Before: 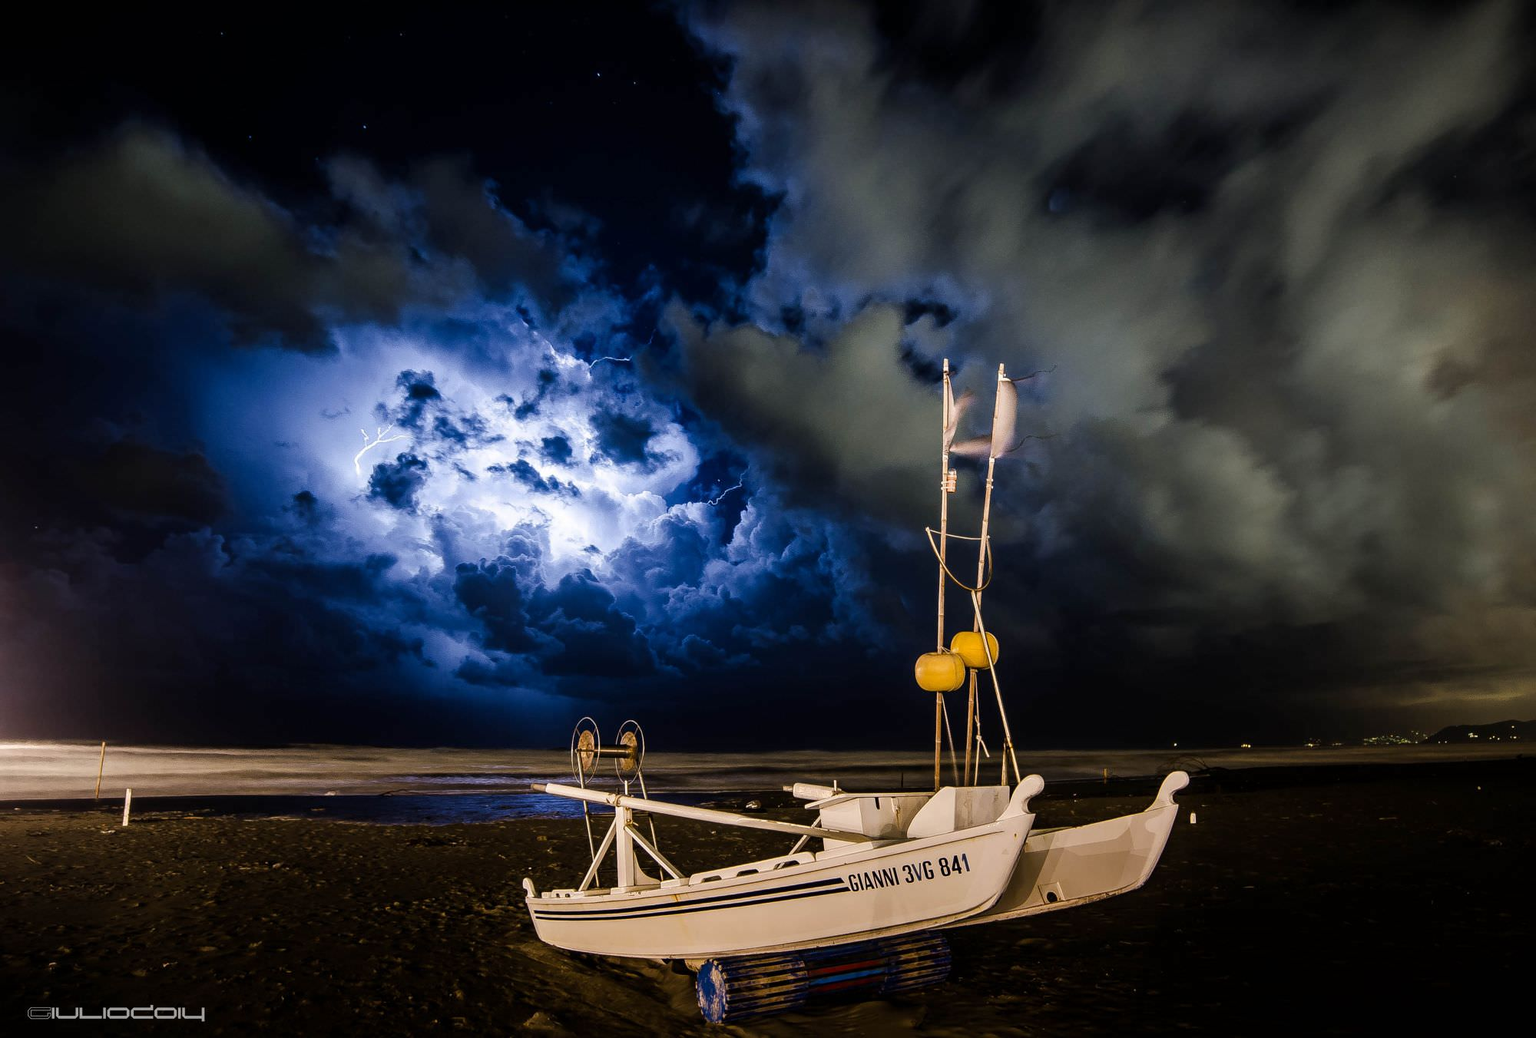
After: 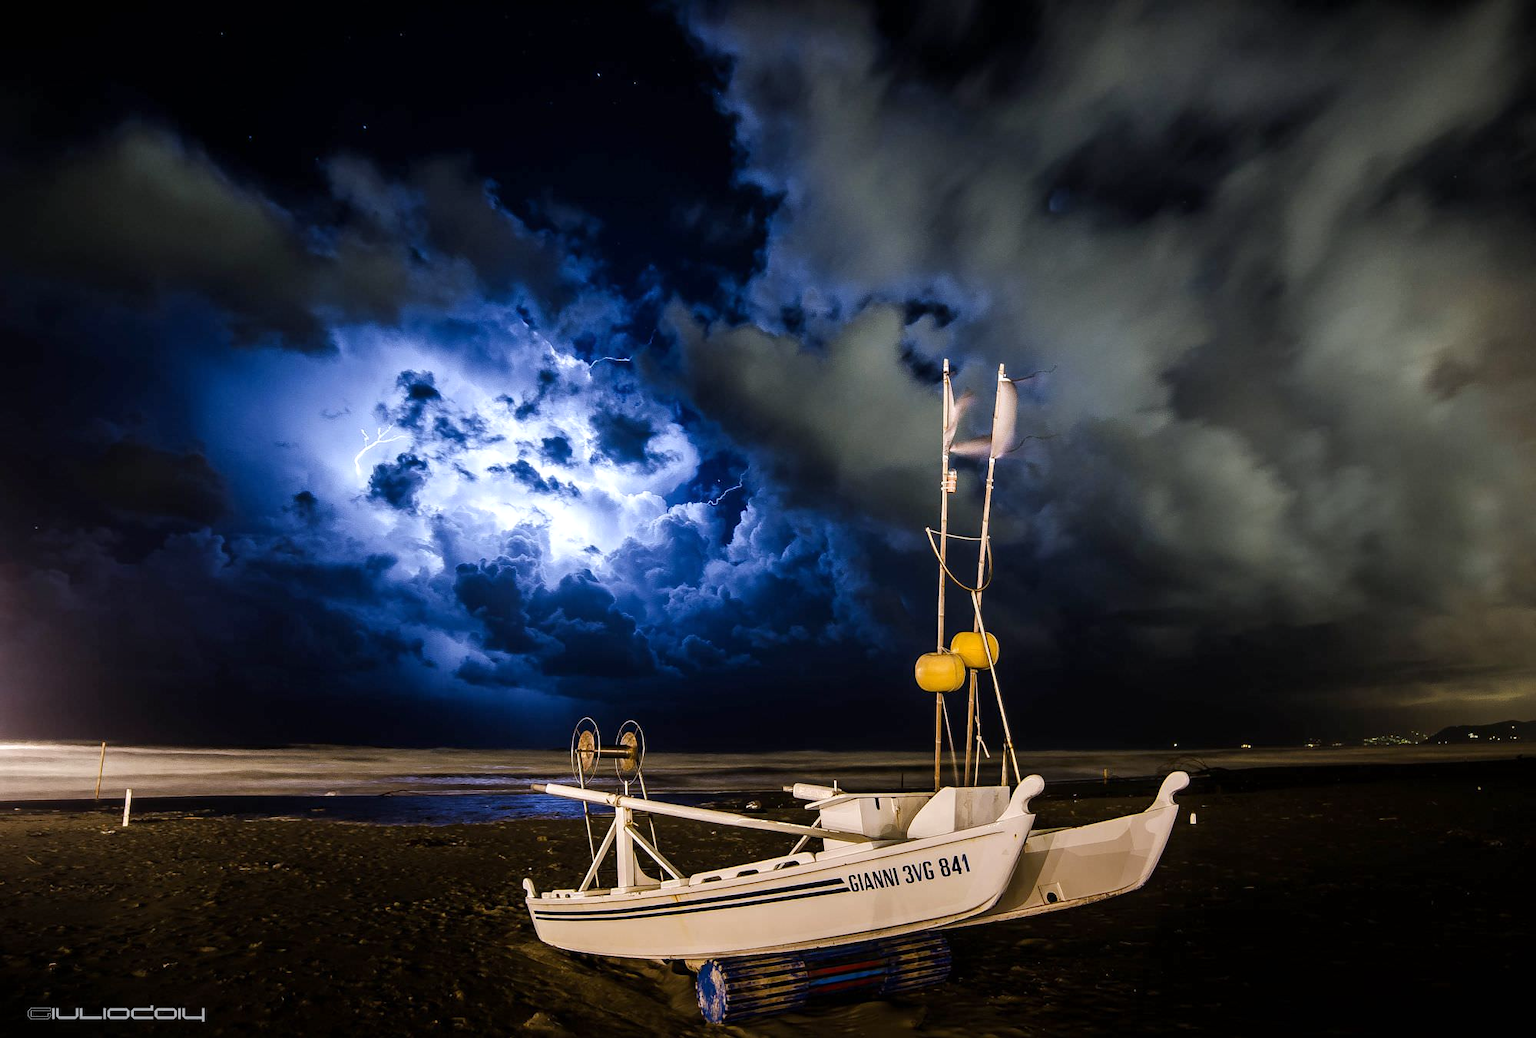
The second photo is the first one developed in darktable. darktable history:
exposure: exposure 0.2 EV, compensate highlight preservation false
white balance: red 0.976, blue 1.04
